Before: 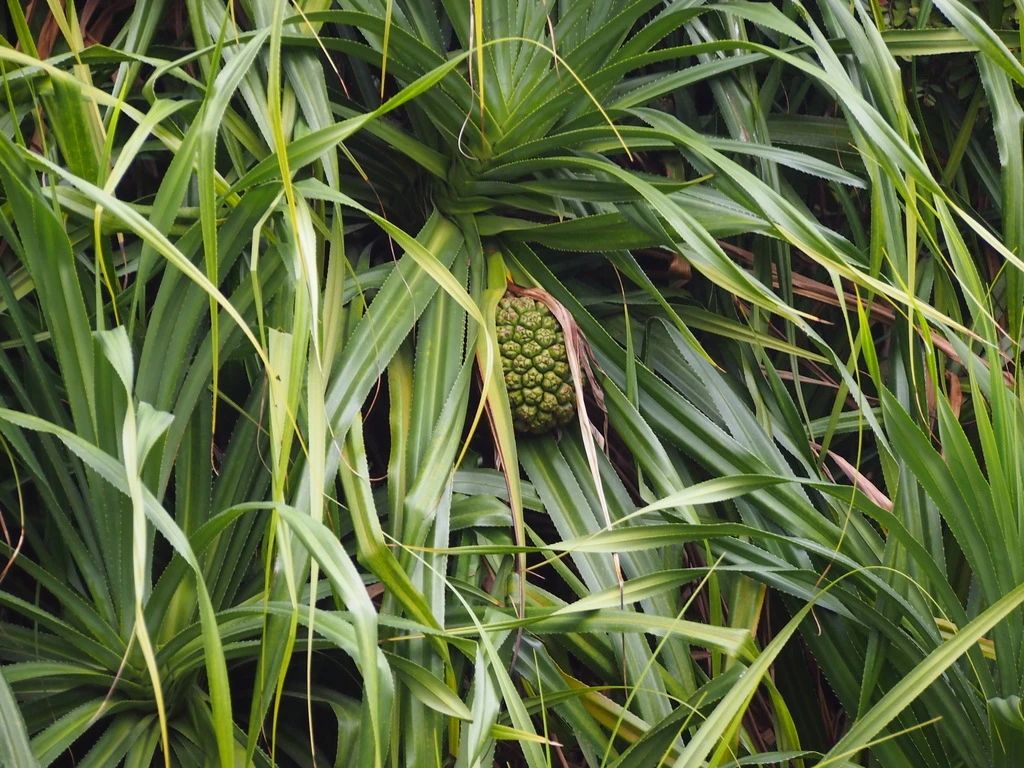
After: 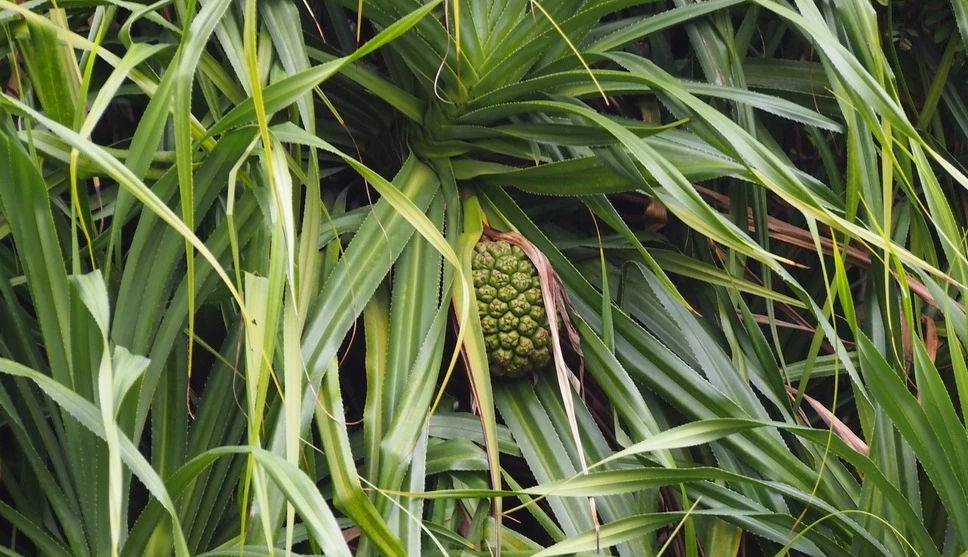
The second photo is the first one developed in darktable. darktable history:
crop: left 2.368%, top 7.294%, right 3.094%, bottom 20.152%
